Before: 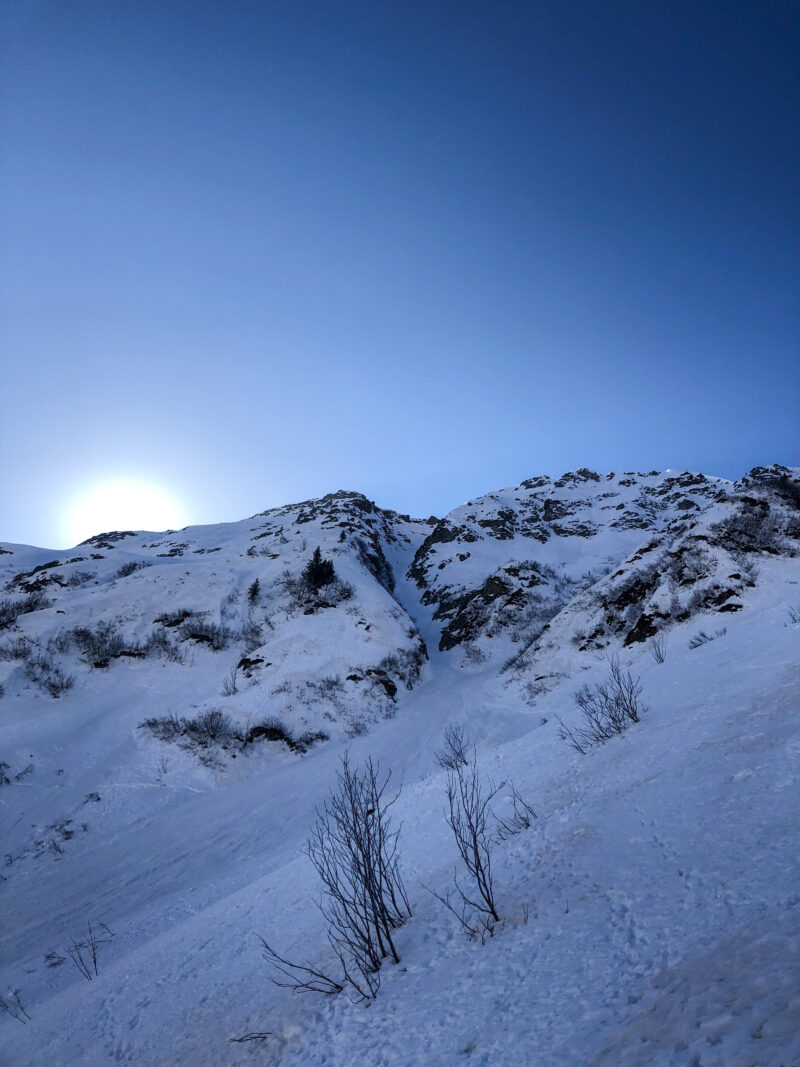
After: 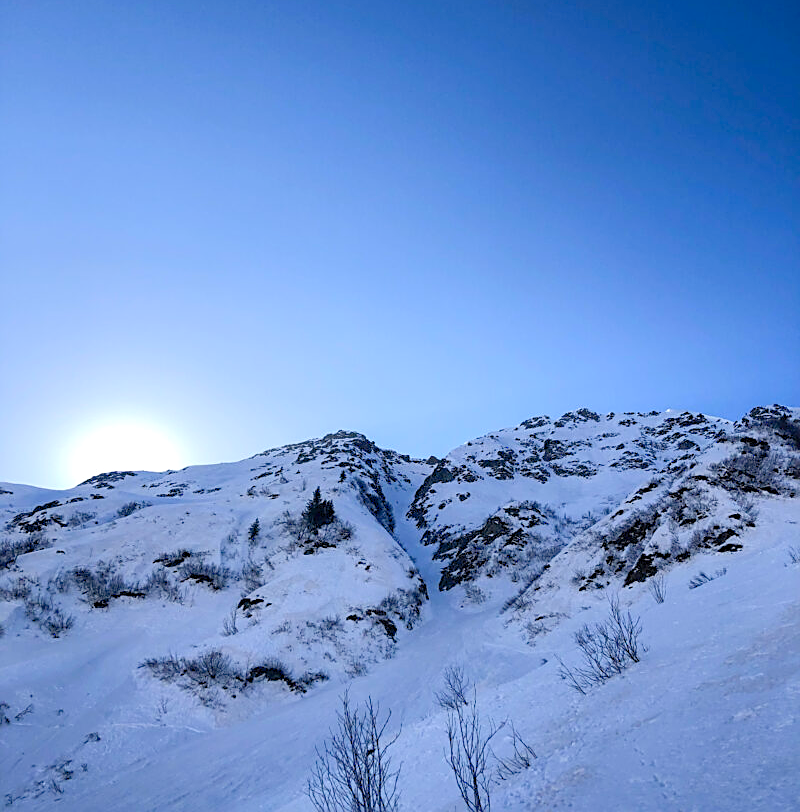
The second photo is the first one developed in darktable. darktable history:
levels: levels [0, 0.43, 0.984]
crop: top 5.695%, bottom 18.134%
sharpen: on, module defaults
